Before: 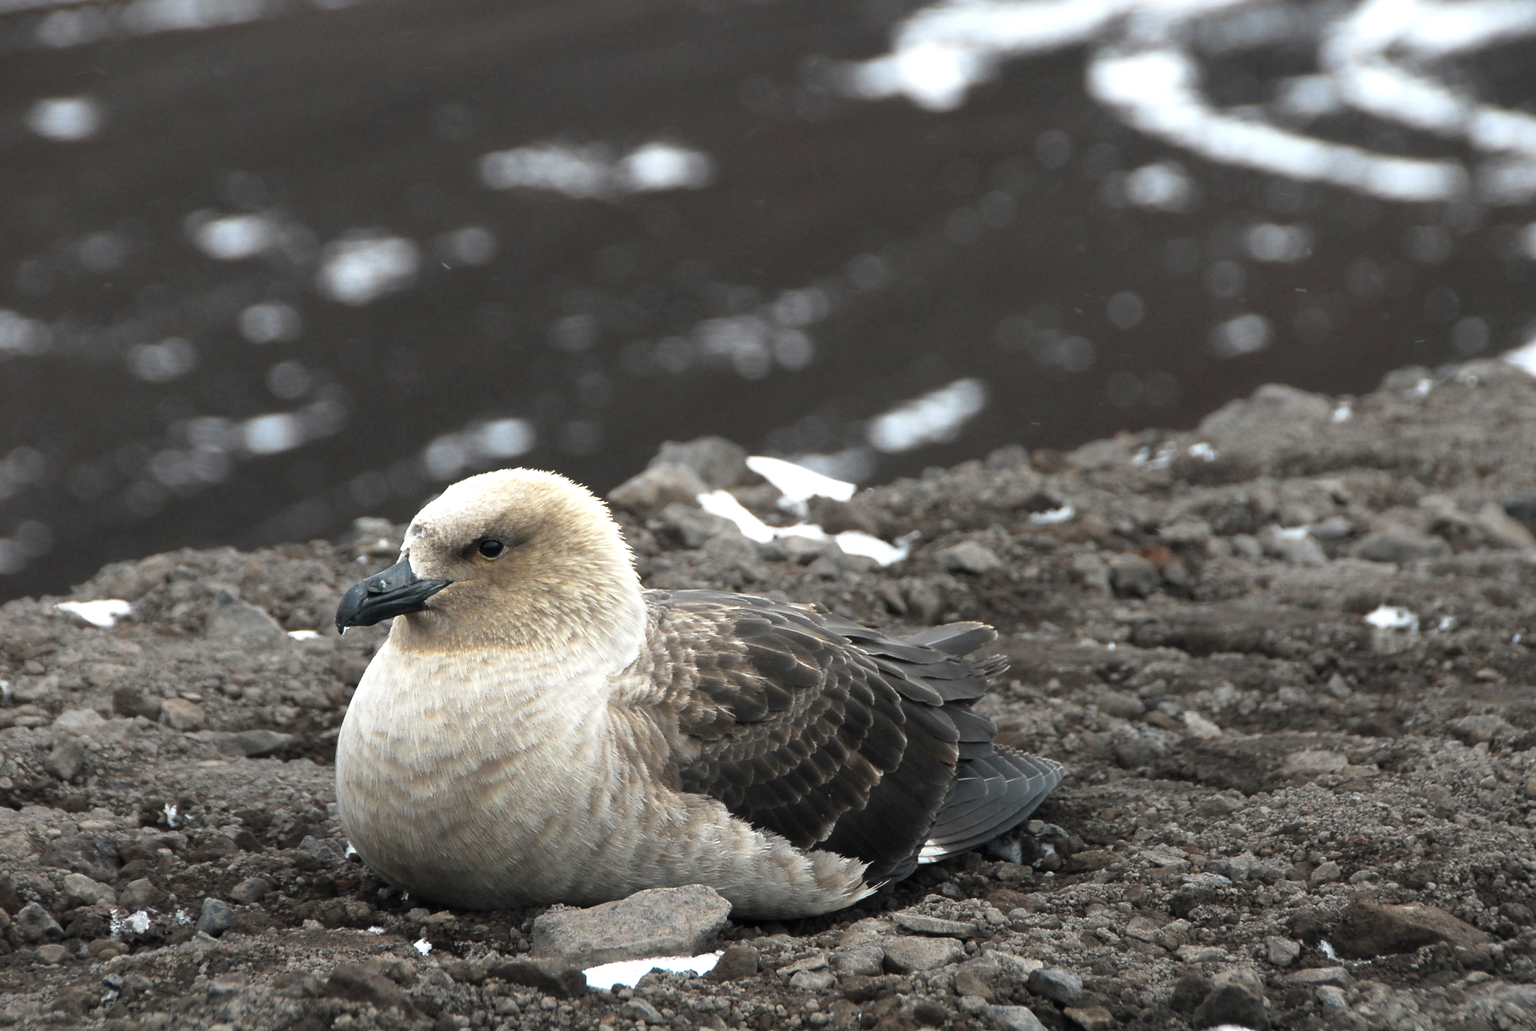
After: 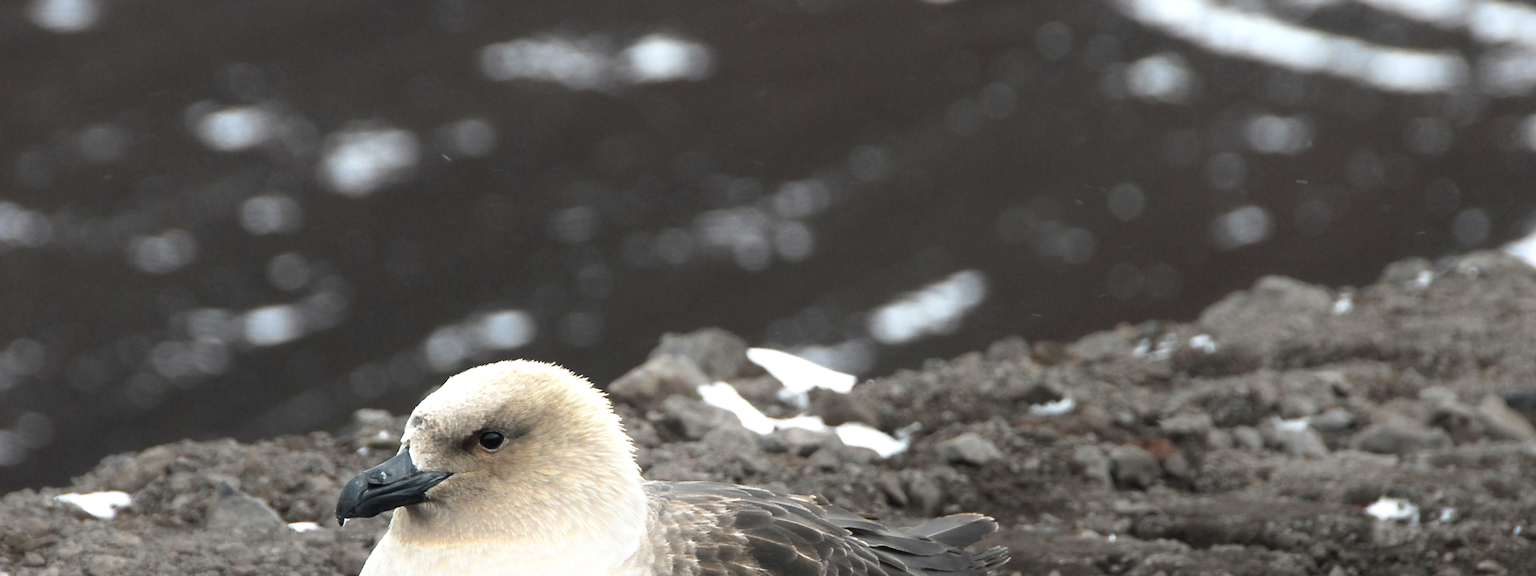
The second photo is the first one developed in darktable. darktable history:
shadows and highlights: shadows -21.05, highlights 99.15, soften with gaussian
crop and rotate: top 10.551%, bottom 33.559%
